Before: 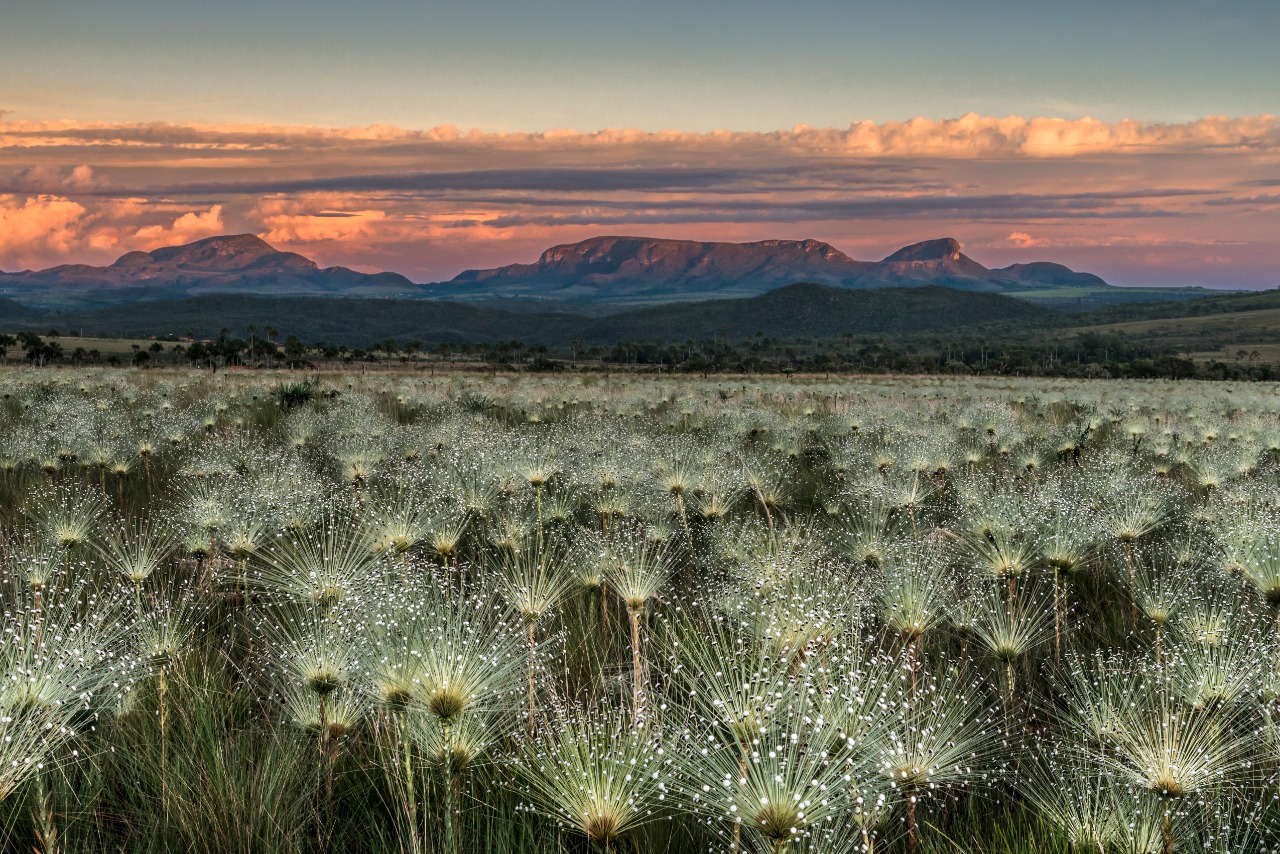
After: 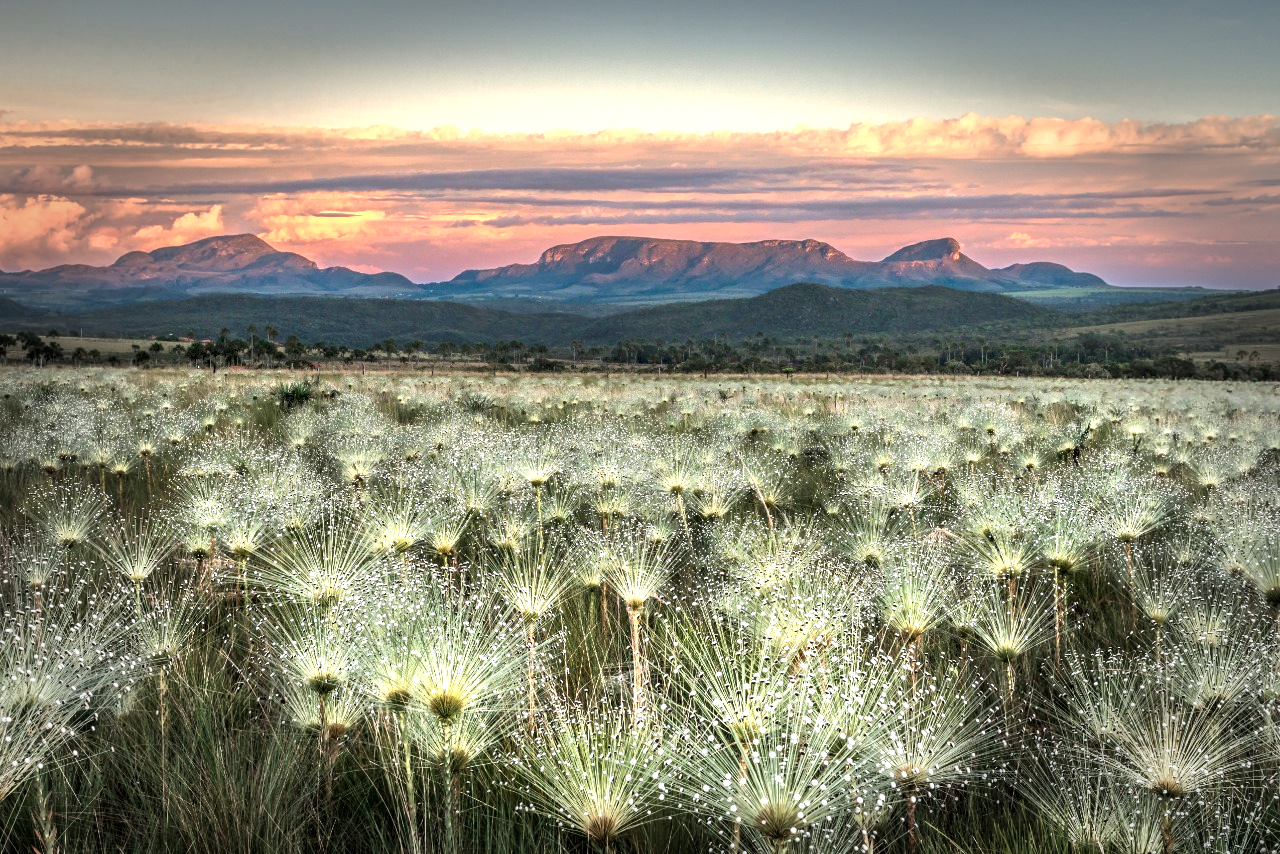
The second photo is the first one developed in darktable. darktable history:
vignetting: fall-off start 66.7%, fall-off radius 39.74%, brightness -0.576, saturation -0.258, automatic ratio true, width/height ratio 0.671, dithering 16-bit output
exposure: exposure 1.25 EV, compensate exposure bias true, compensate highlight preservation false
